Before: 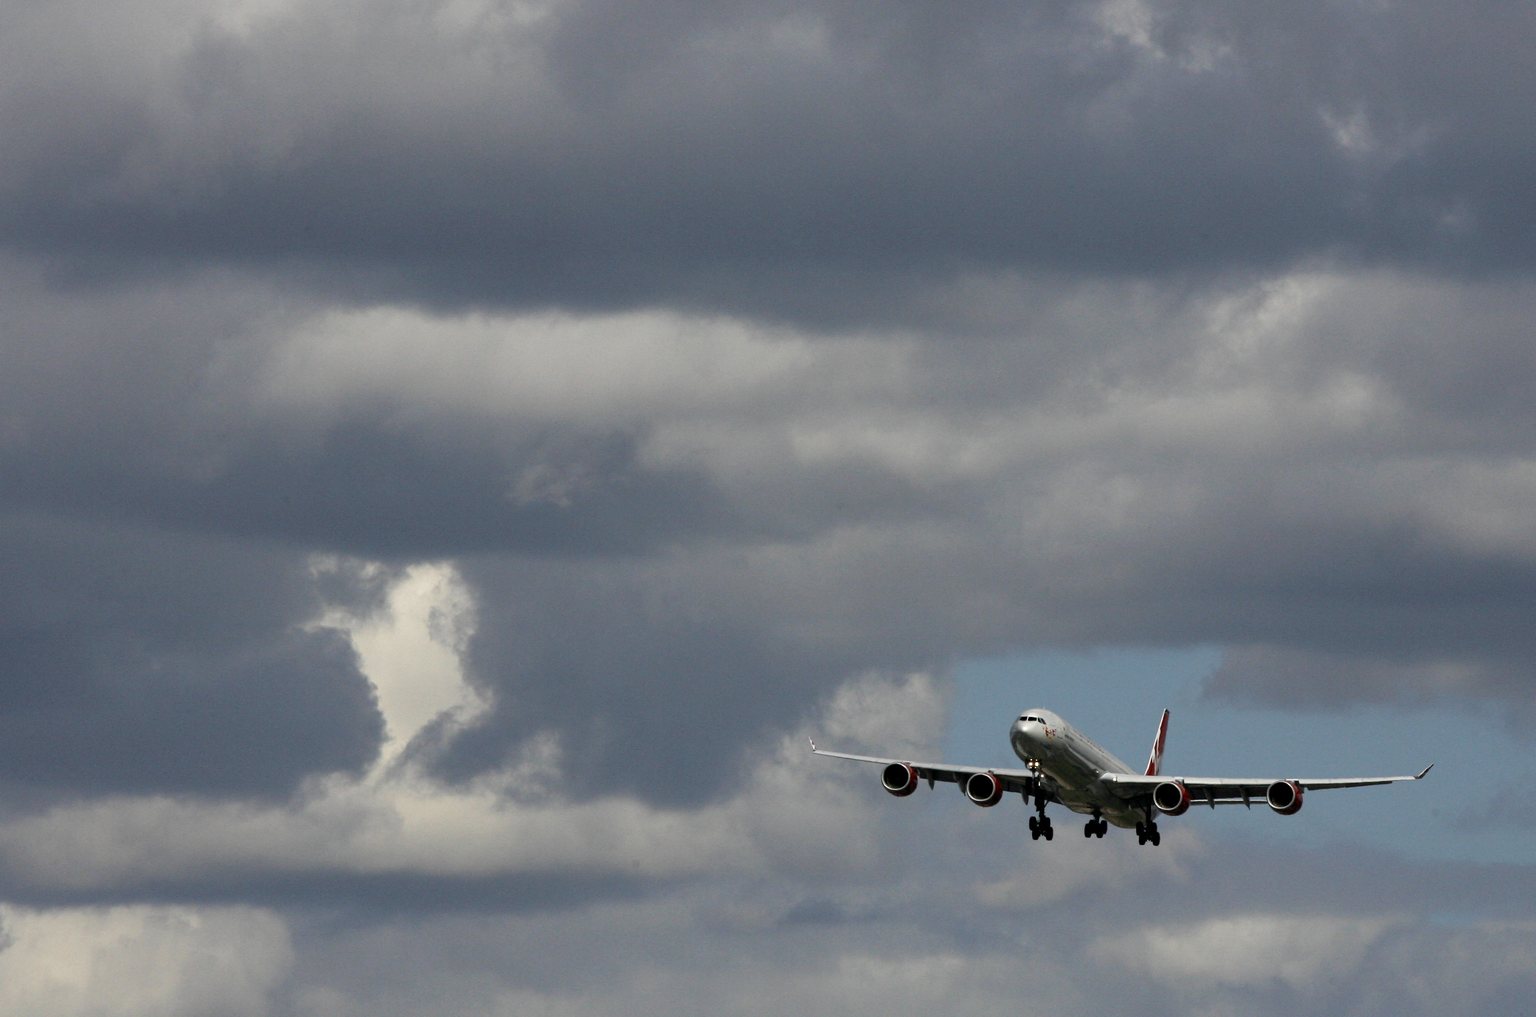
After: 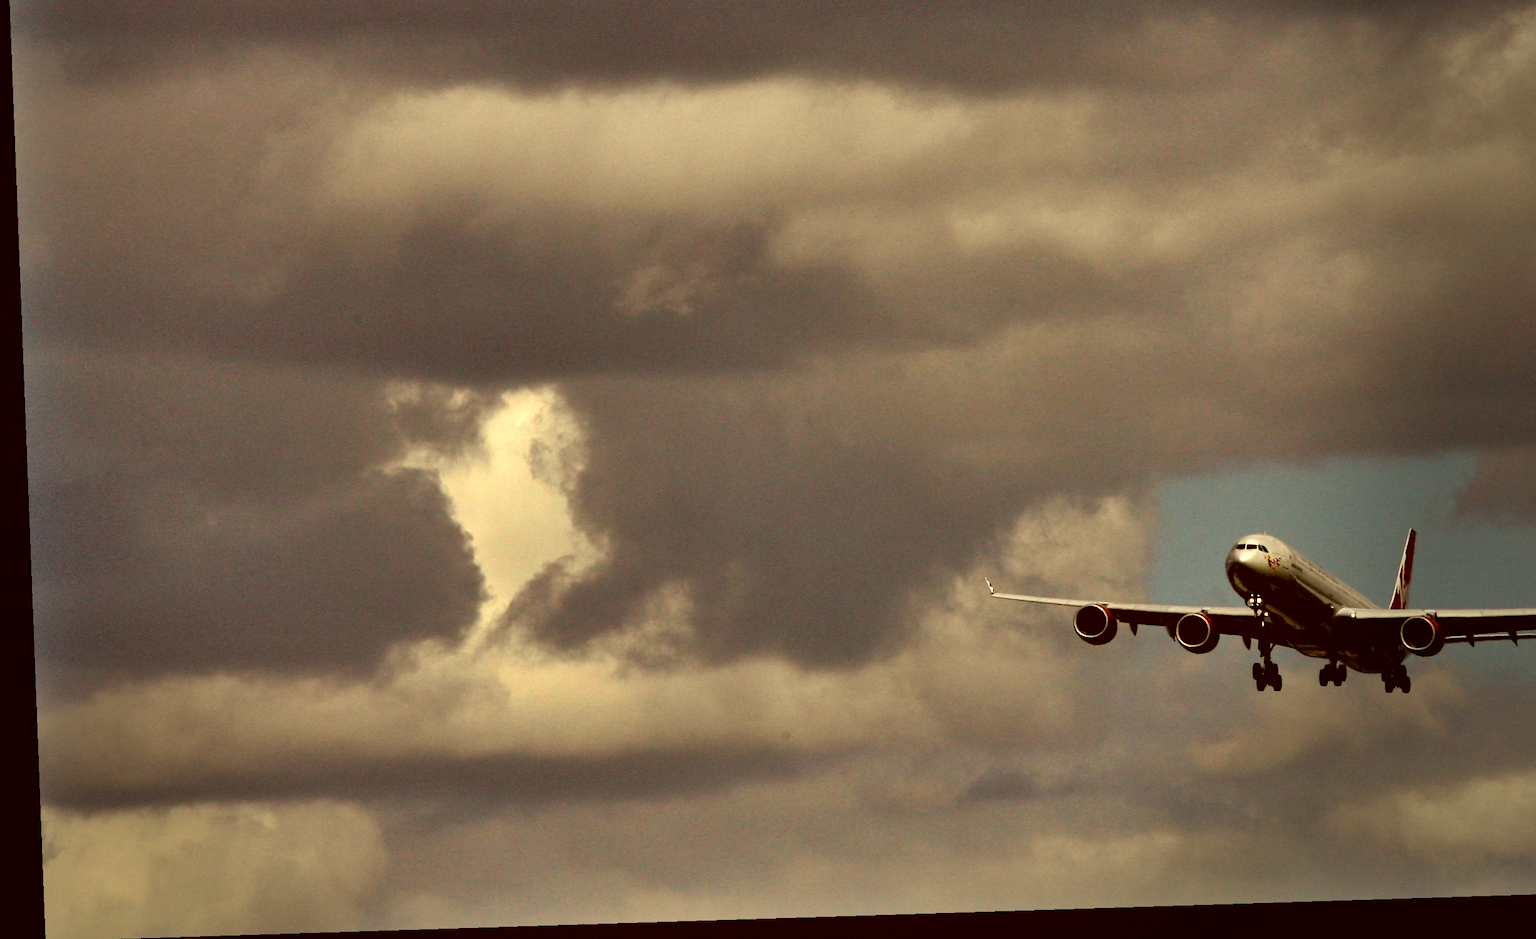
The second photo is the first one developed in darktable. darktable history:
color balance: lift [0.991, 1, 1, 1], gamma [0.996, 1, 1, 1], input saturation 98.52%, contrast 20.34%, output saturation 103.72%
rotate and perspective: rotation -2.22°, lens shift (horizontal) -0.022, automatic cropping off
exposure: exposure -0.04 EV, compensate highlight preservation false
crop: top 26.531%, right 17.959%
vignetting: fall-off start 68.33%, fall-off radius 30%, saturation 0.042, center (-0.066, -0.311), width/height ratio 0.992, shape 0.85, dithering 8-bit output
shadows and highlights: shadows 60, soften with gaussian
levels: levels [0.026, 0.507, 0.987]
color correction: highlights a* 1.12, highlights b* 24.26, shadows a* 15.58, shadows b* 24.26
